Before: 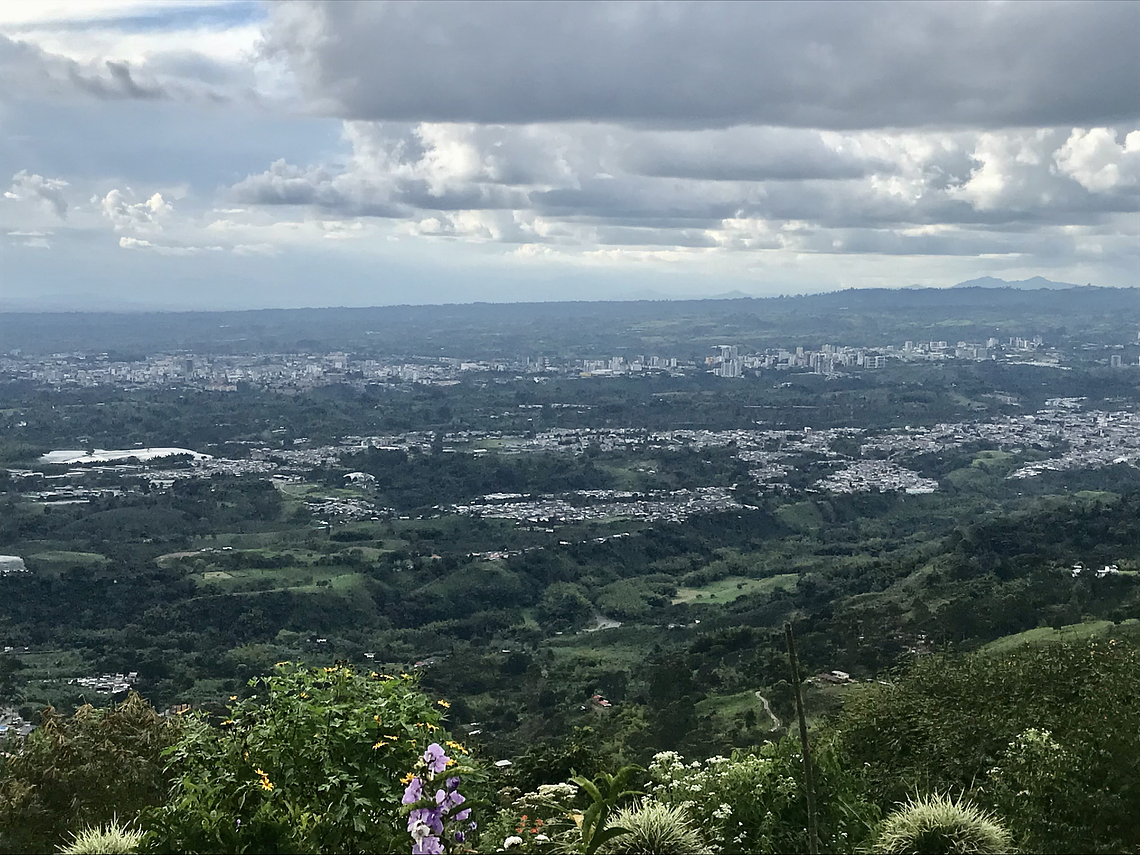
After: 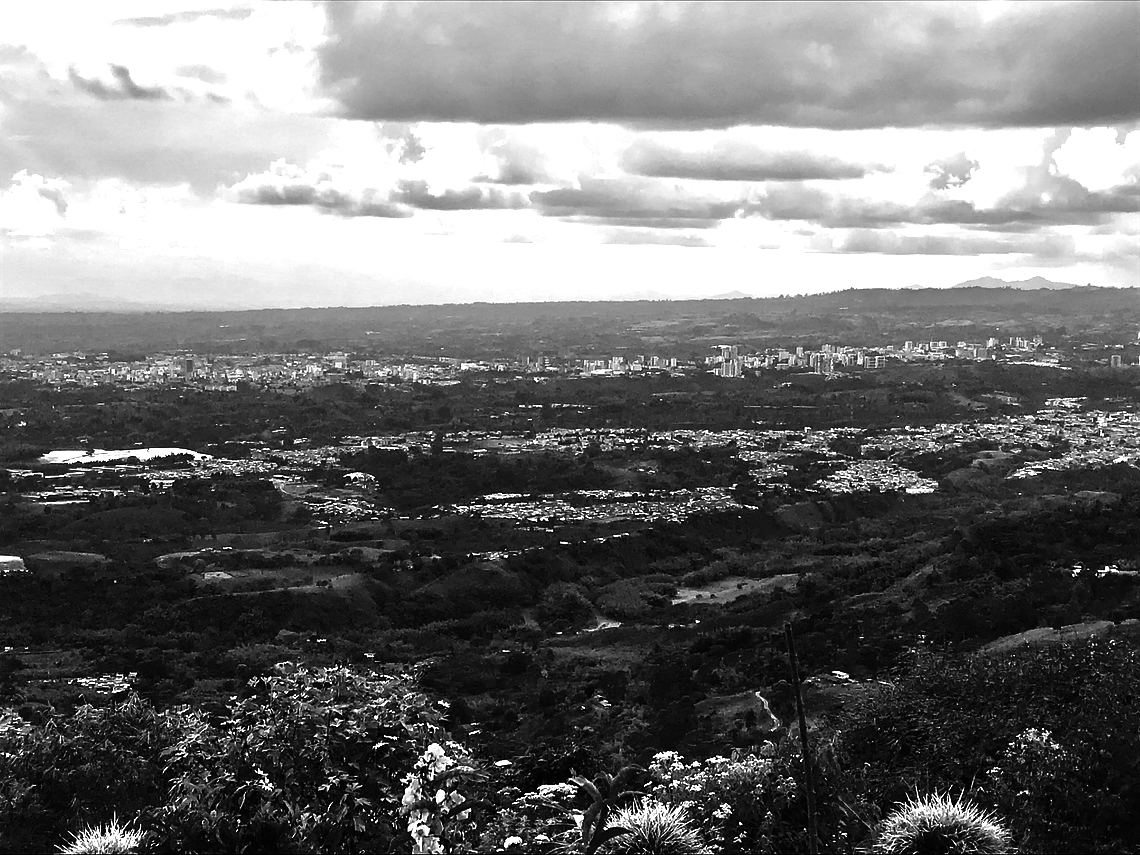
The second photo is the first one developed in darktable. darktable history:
contrast brightness saturation: contrast -0.03, brightness -0.59, saturation -1
exposure: exposure 1 EV, compensate highlight preservation false
